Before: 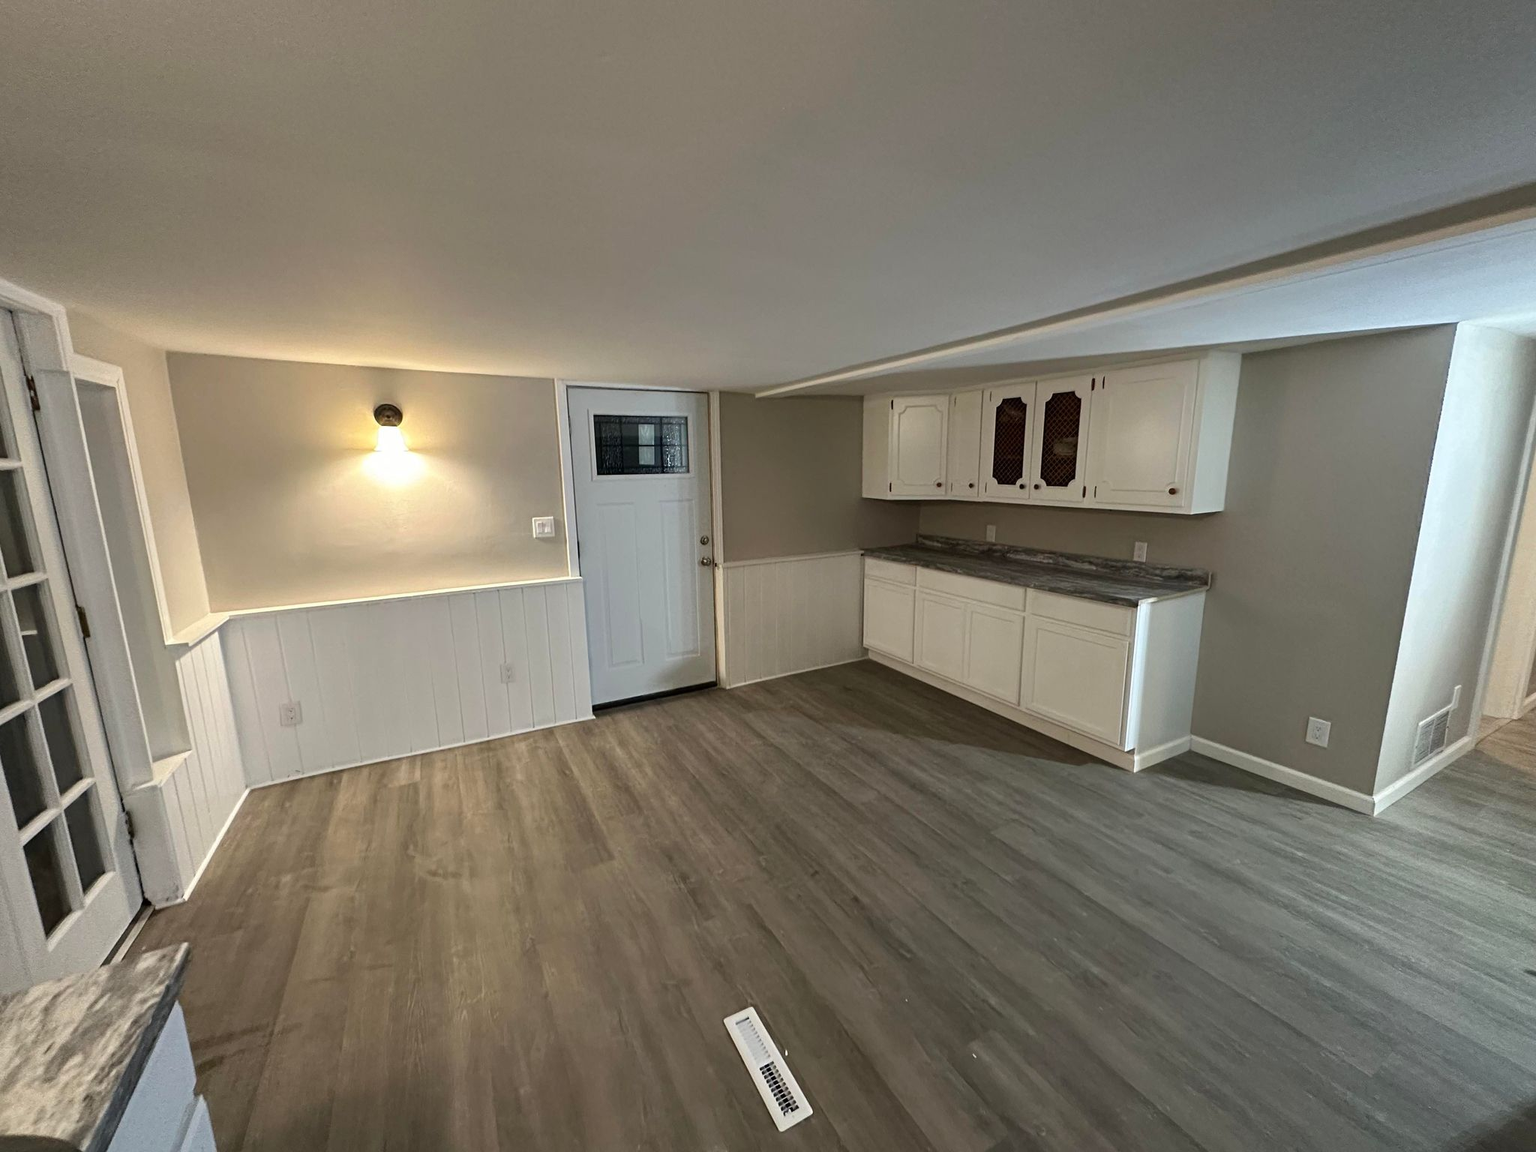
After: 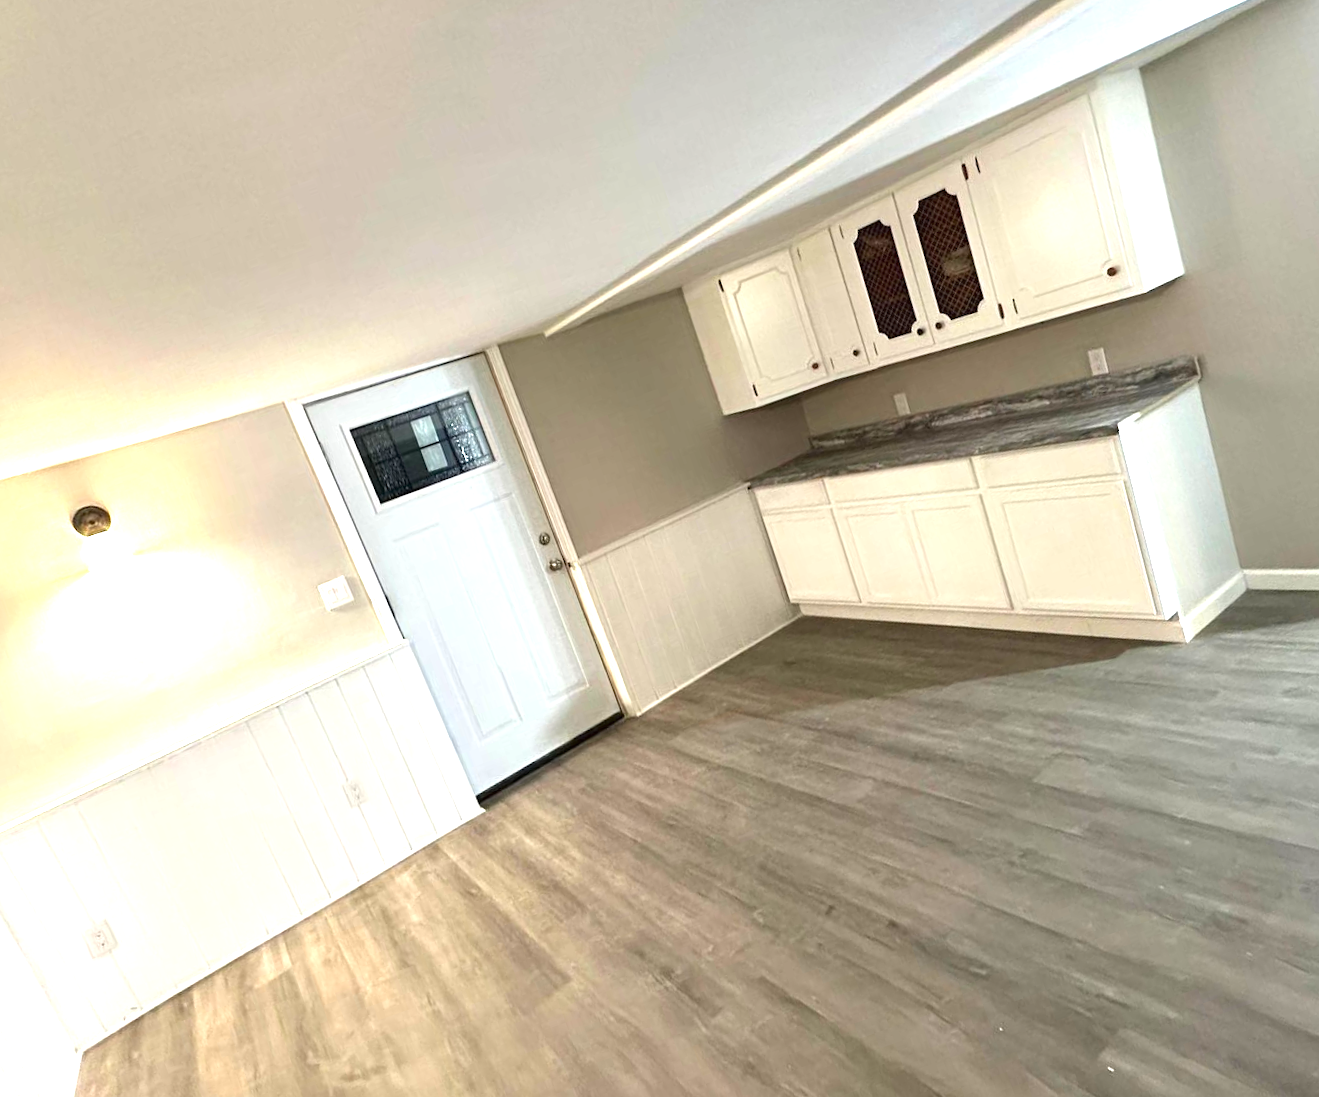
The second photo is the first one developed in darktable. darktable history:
exposure: black level correction 0, exposure 1.49 EV, compensate highlight preservation false
crop and rotate: angle 19.25°, left 6.805%, right 4.015%, bottom 1.161%
